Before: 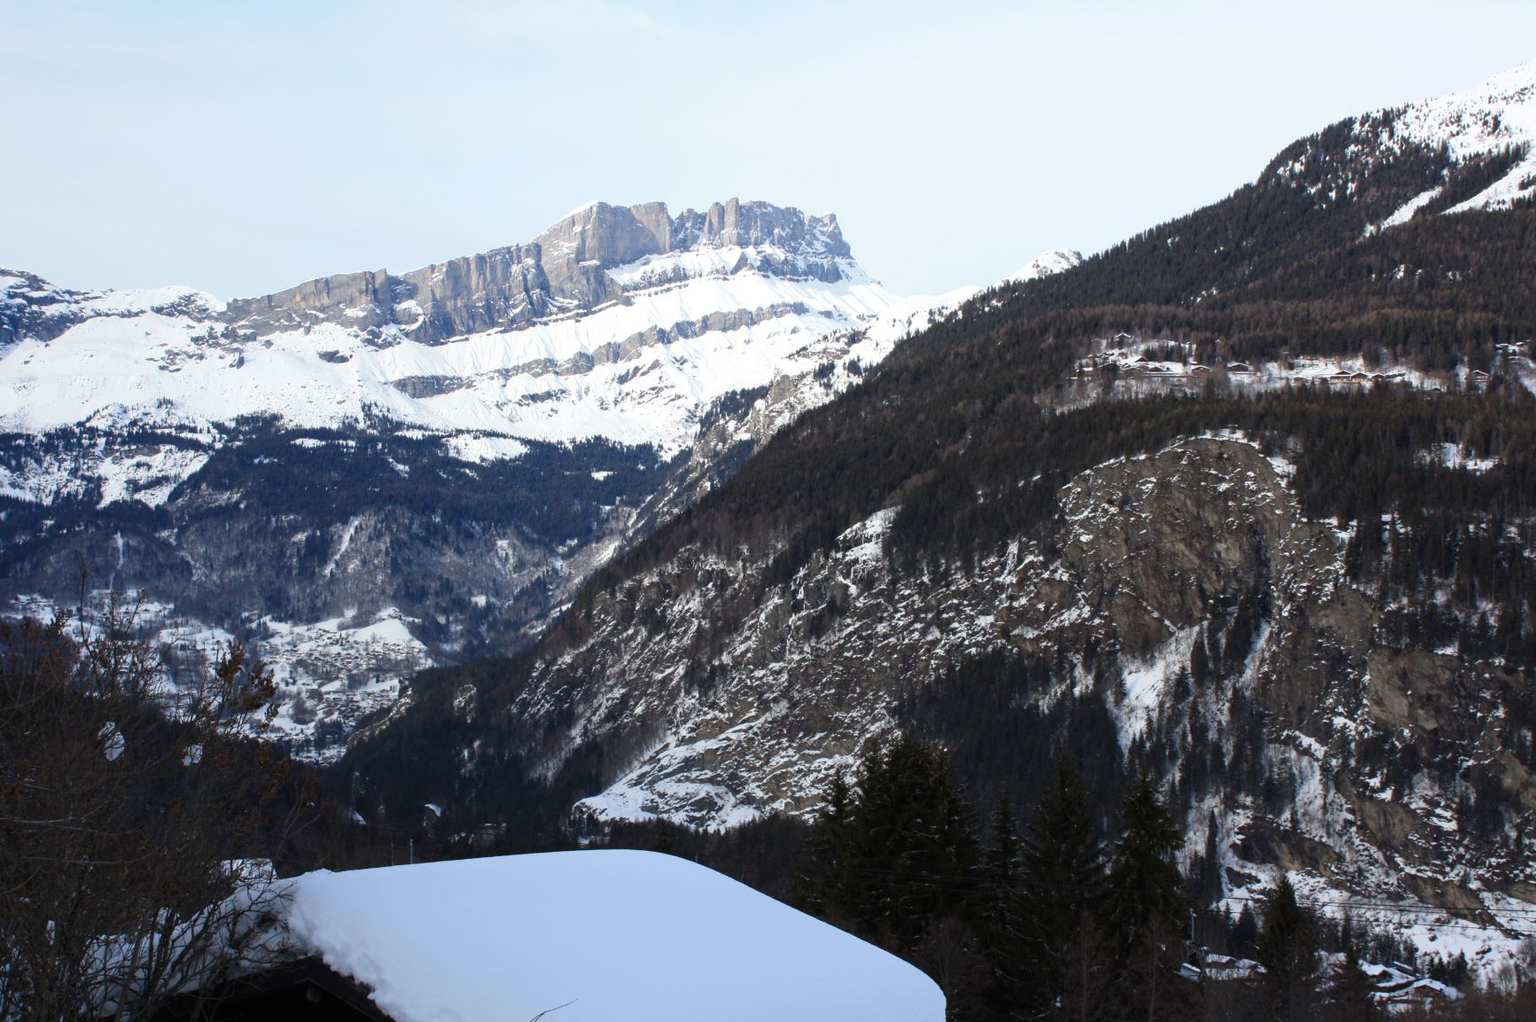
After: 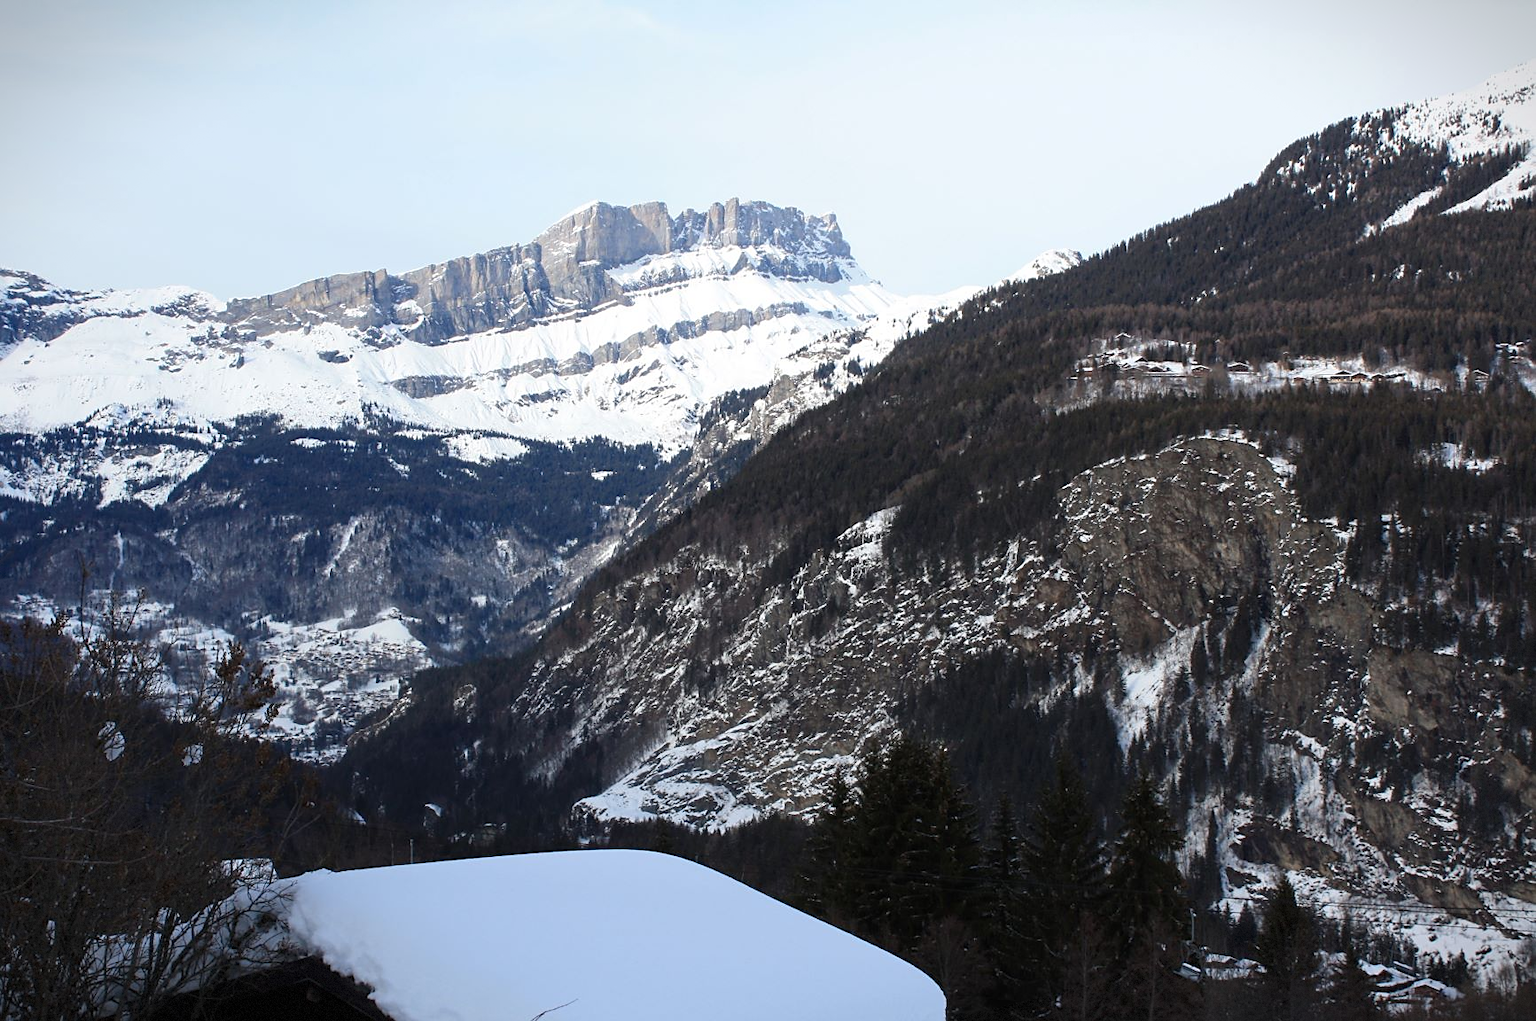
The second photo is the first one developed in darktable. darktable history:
sharpen: radius 1.864, amount 0.398, threshold 1.271
vignetting: fall-off start 100%, brightness -0.406, saturation -0.3, width/height ratio 1.324, dithering 8-bit output, unbound false
